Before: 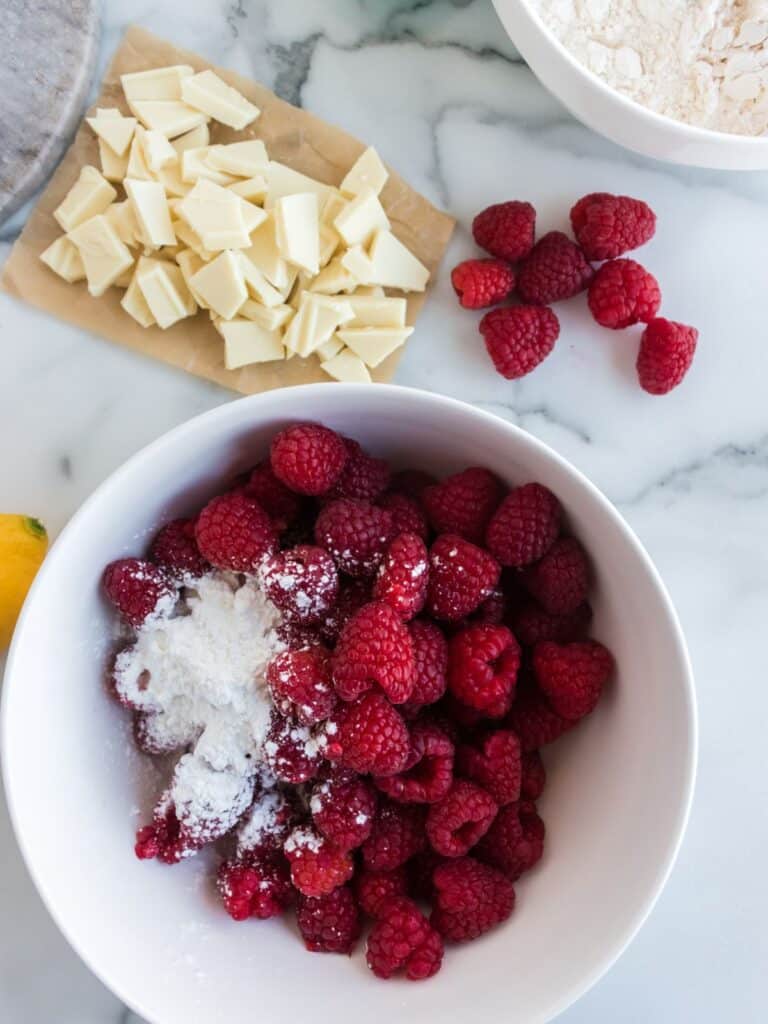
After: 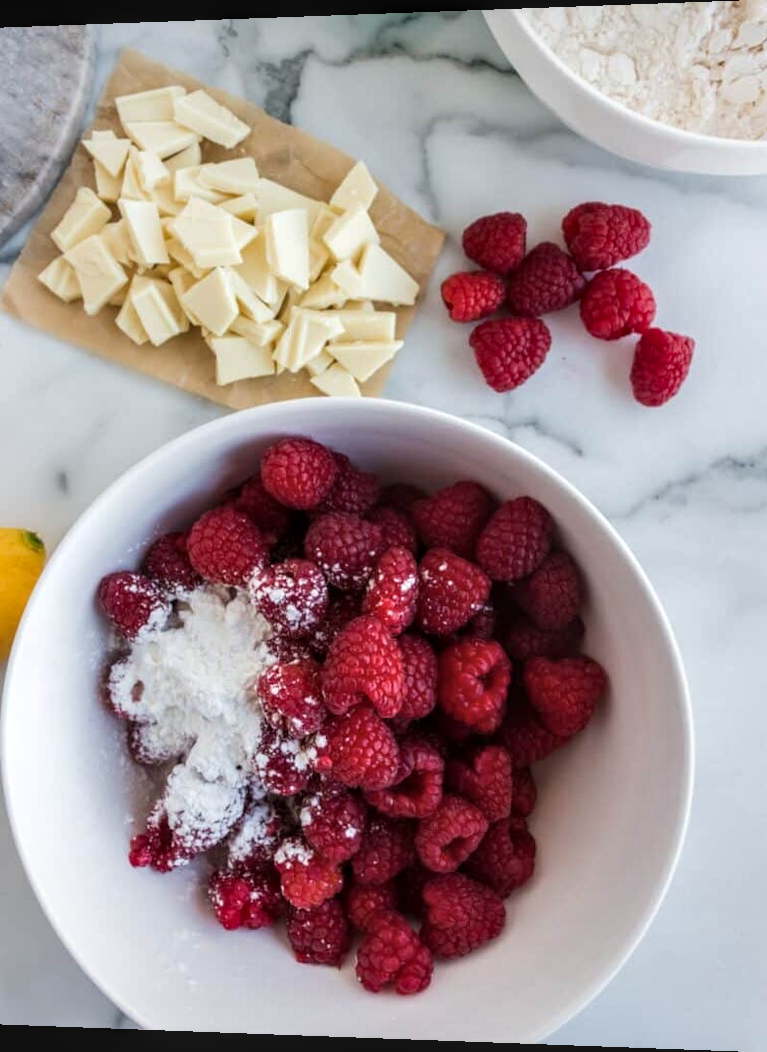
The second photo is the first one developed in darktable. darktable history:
rotate and perspective: lens shift (horizontal) -0.055, automatic cropping off
local contrast: on, module defaults
